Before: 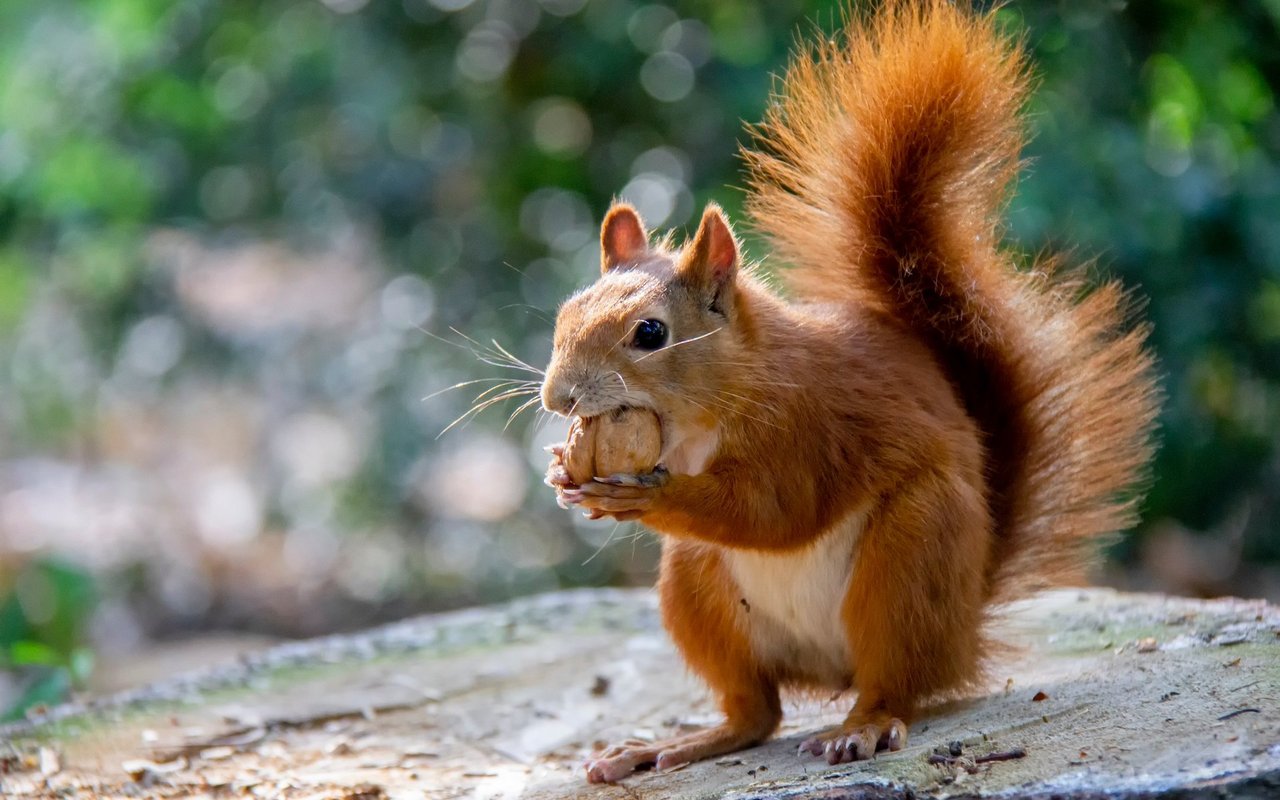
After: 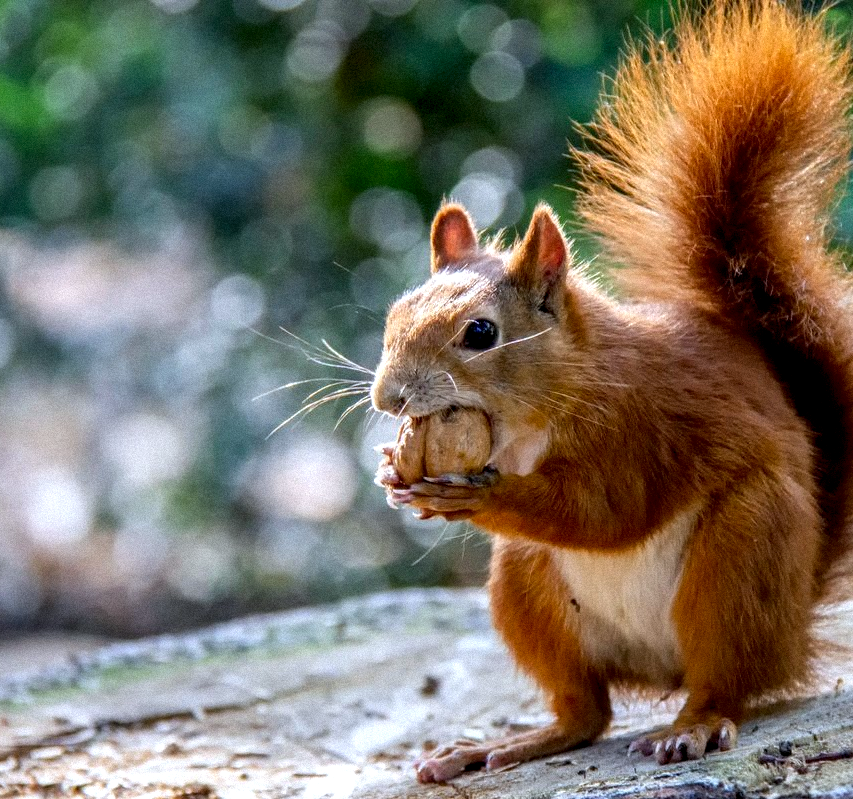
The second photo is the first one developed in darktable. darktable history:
grain: mid-tones bias 0%
crop and rotate: left 13.342%, right 19.991%
white balance: red 0.967, blue 1.049
local contrast: detail 150%
contrast brightness saturation: saturation 0.1
